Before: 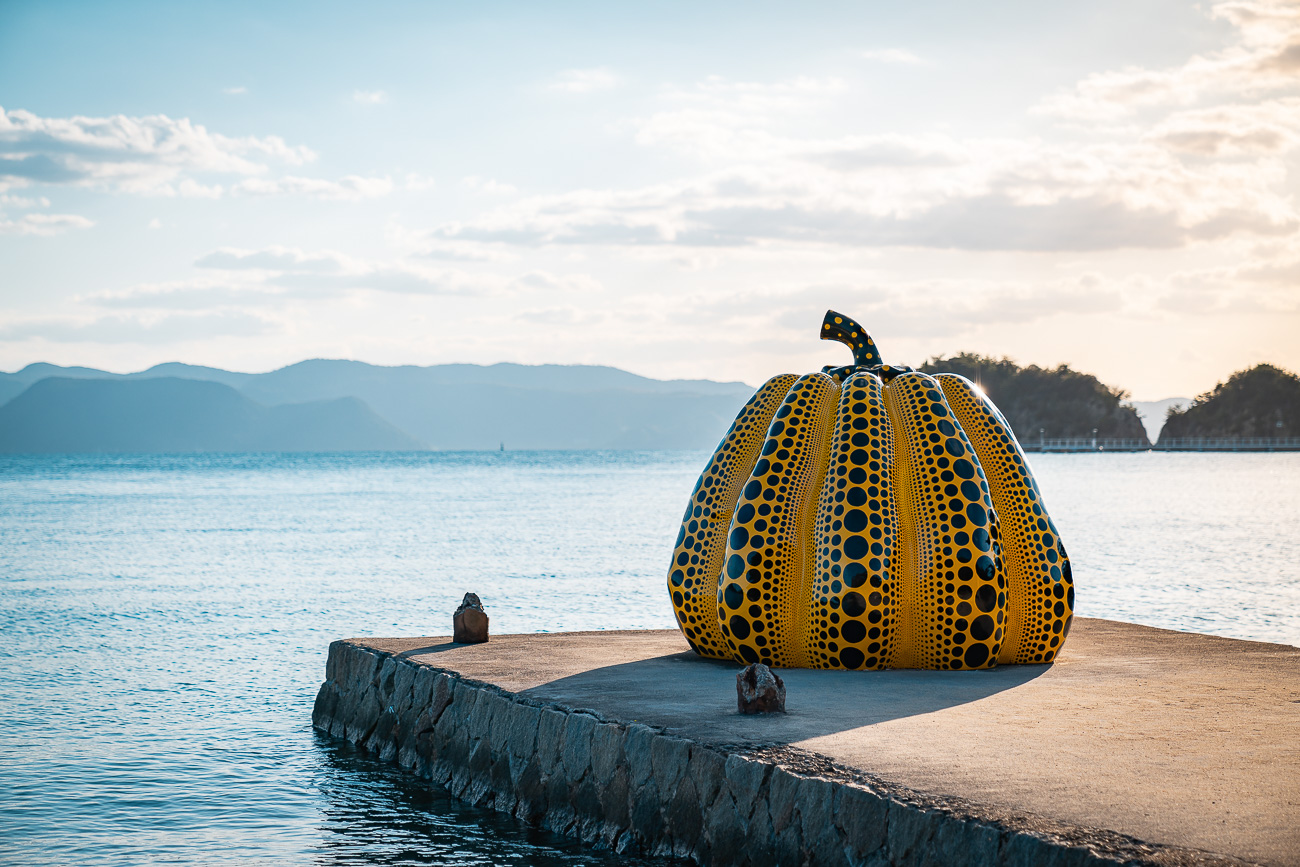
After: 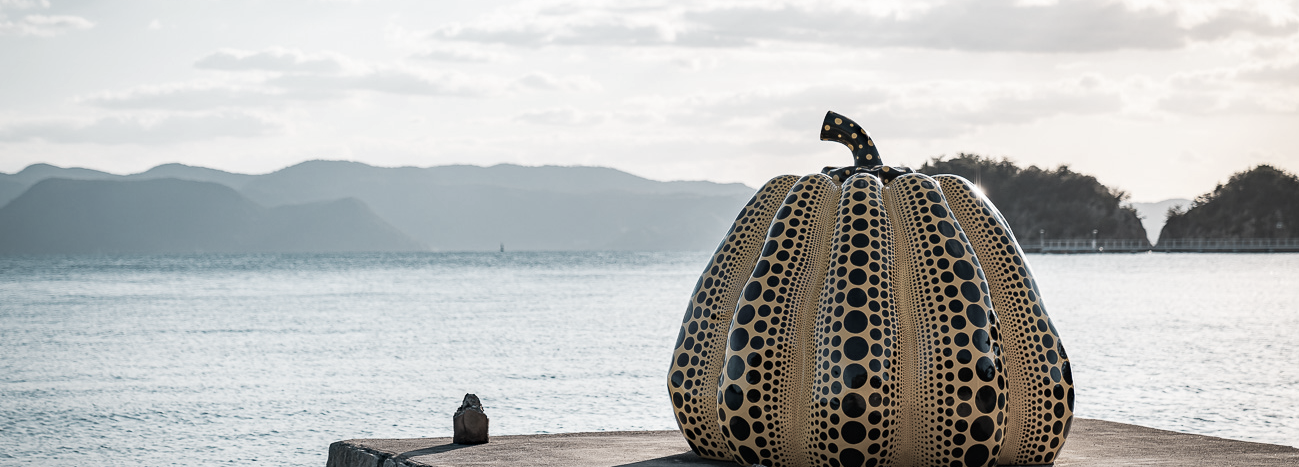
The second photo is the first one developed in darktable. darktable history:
haze removal: compatibility mode true, adaptive false
color correction: highlights b* 0.002, saturation 0.335
crop and rotate: top 23.1%, bottom 22.937%
